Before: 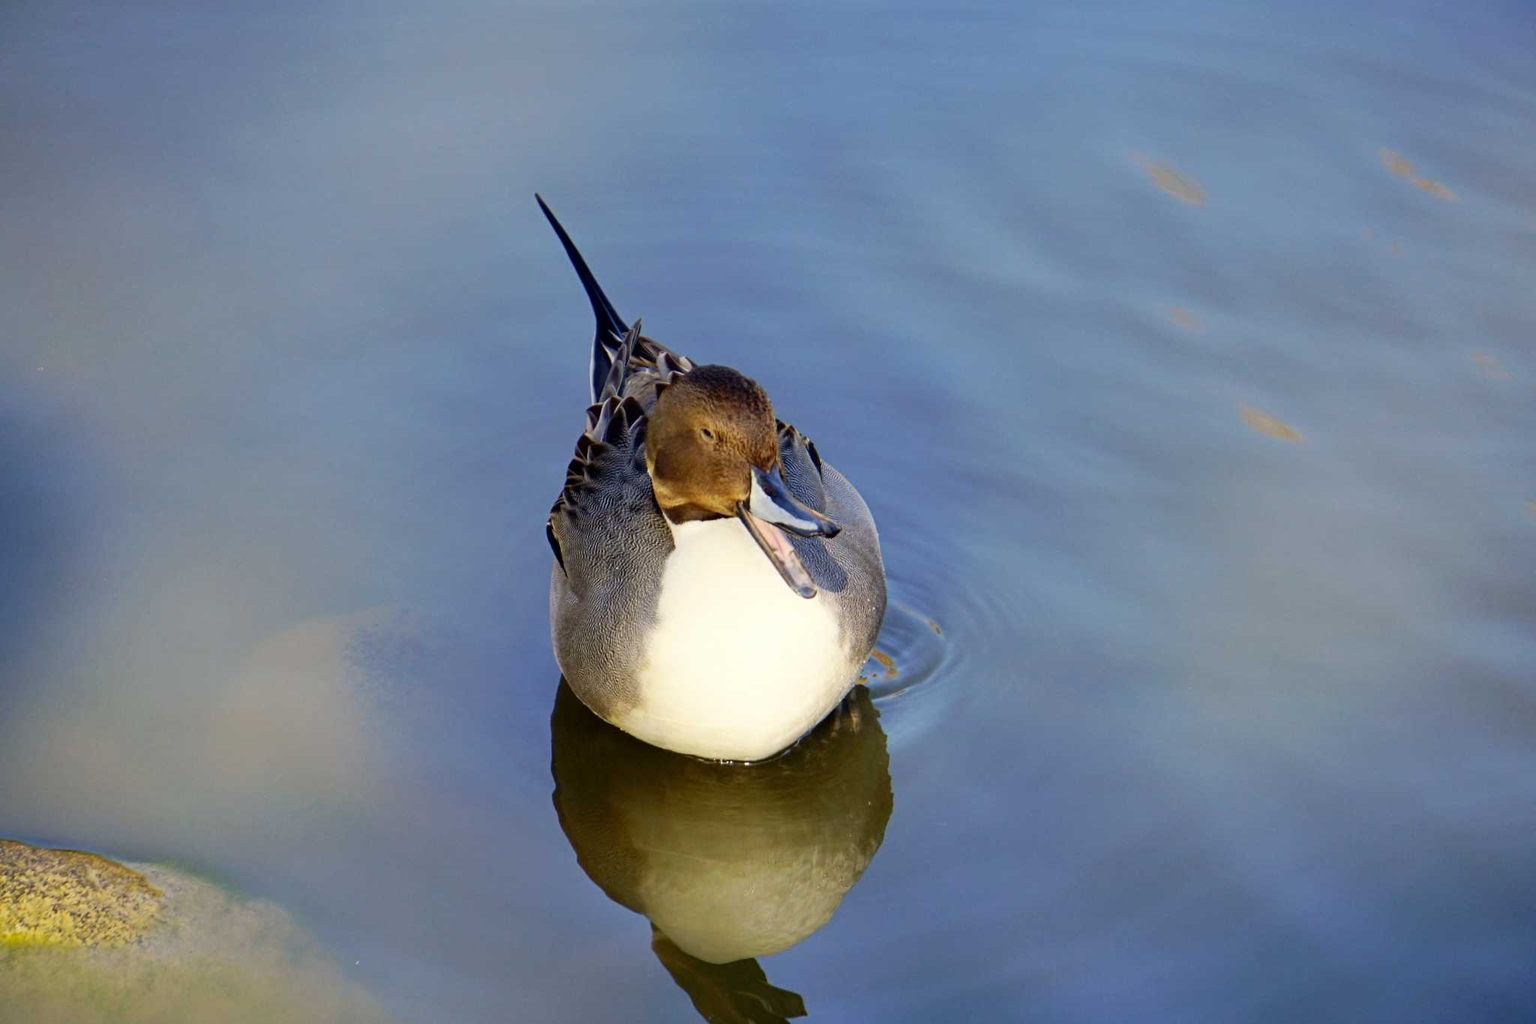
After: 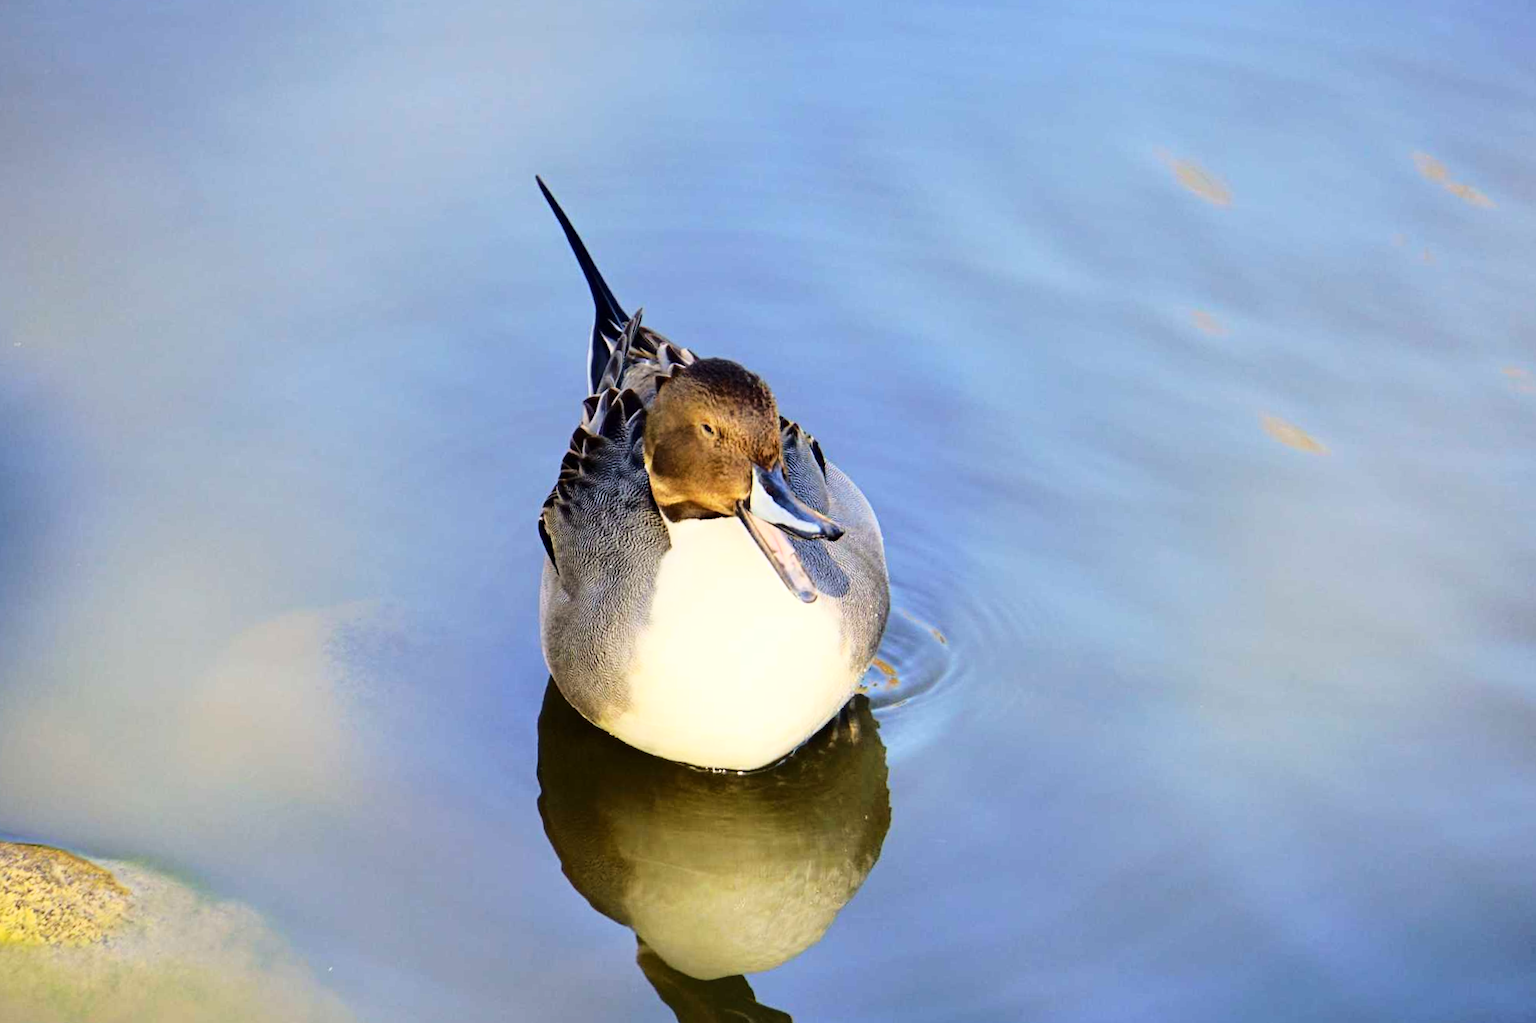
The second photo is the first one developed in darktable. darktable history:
crop and rotate: angle -1.48°
base curve: curves: ch0 [(0, 0) (0.028, 0.03) (0.121, 0.232) (0.46, 0.748) (0.859, 0.968) (1, 1)]
